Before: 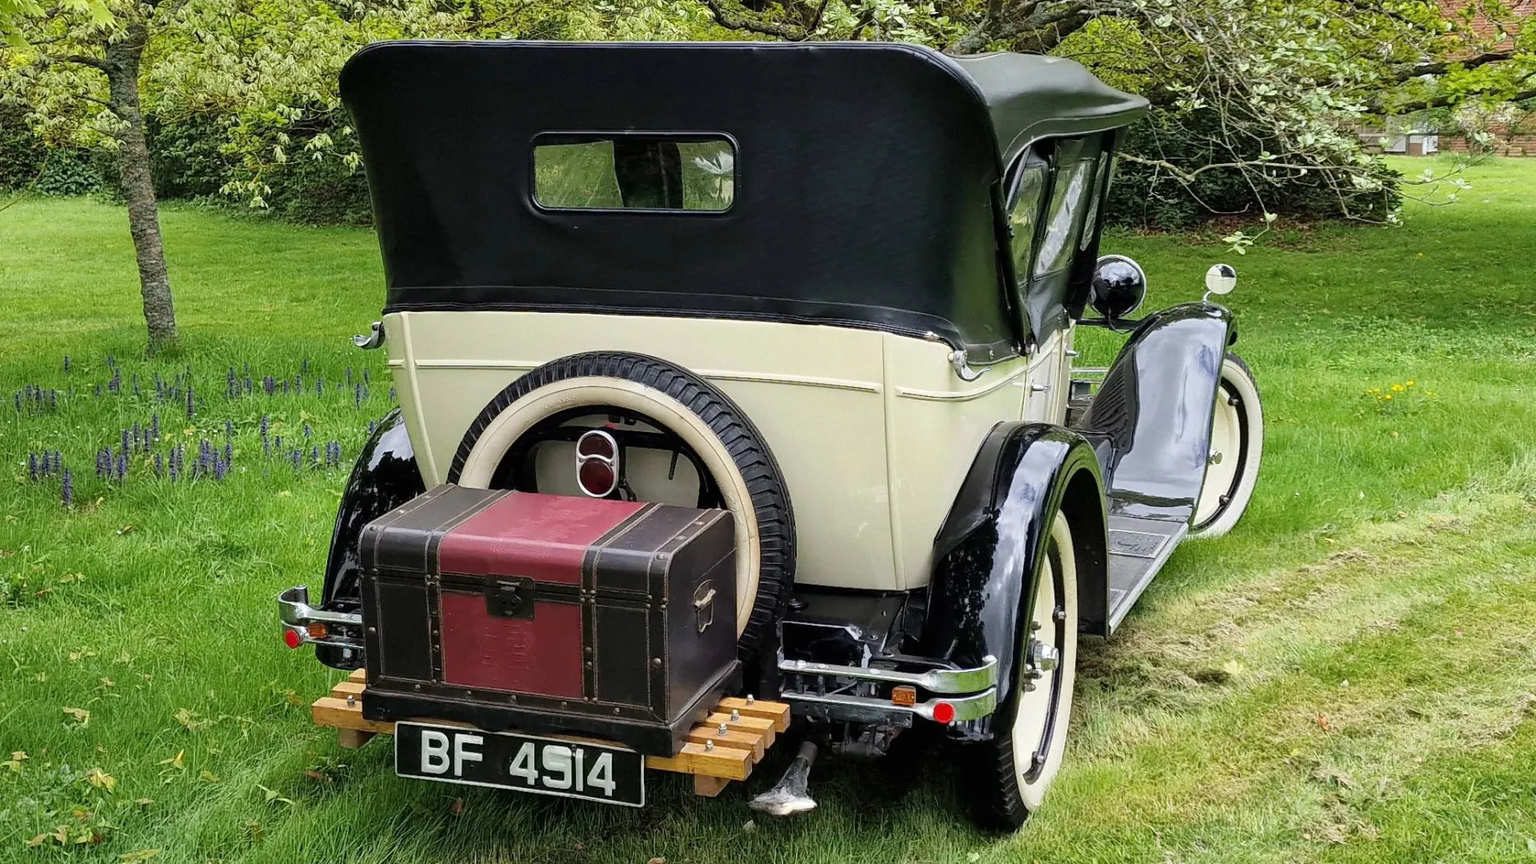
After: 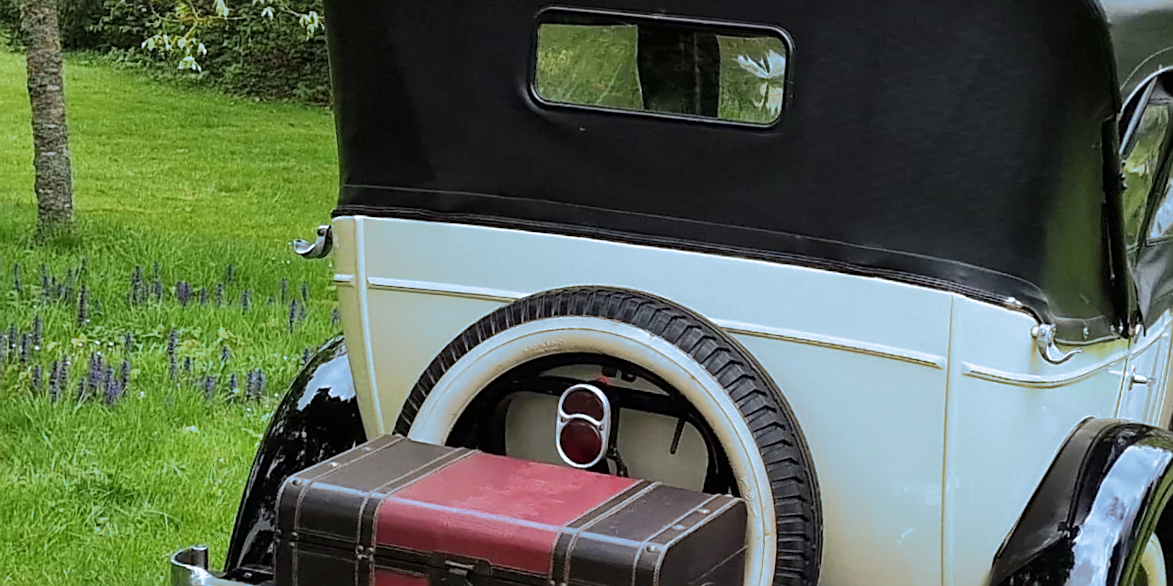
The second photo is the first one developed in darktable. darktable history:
sharpen: on, module defaults
split-toning: shadows › hue 351.18°, shadows › saturation 0.86, highlights › hue 218.82°, highlights › saturation 0.73, balance -19.167
white balance: red 1, blue 1
crop and rotate: angle -4.99°, left 2.122%, top 6.945%, right 27.566%, bottom 30.519%
lowpass: radius 0.5, unbound 0
